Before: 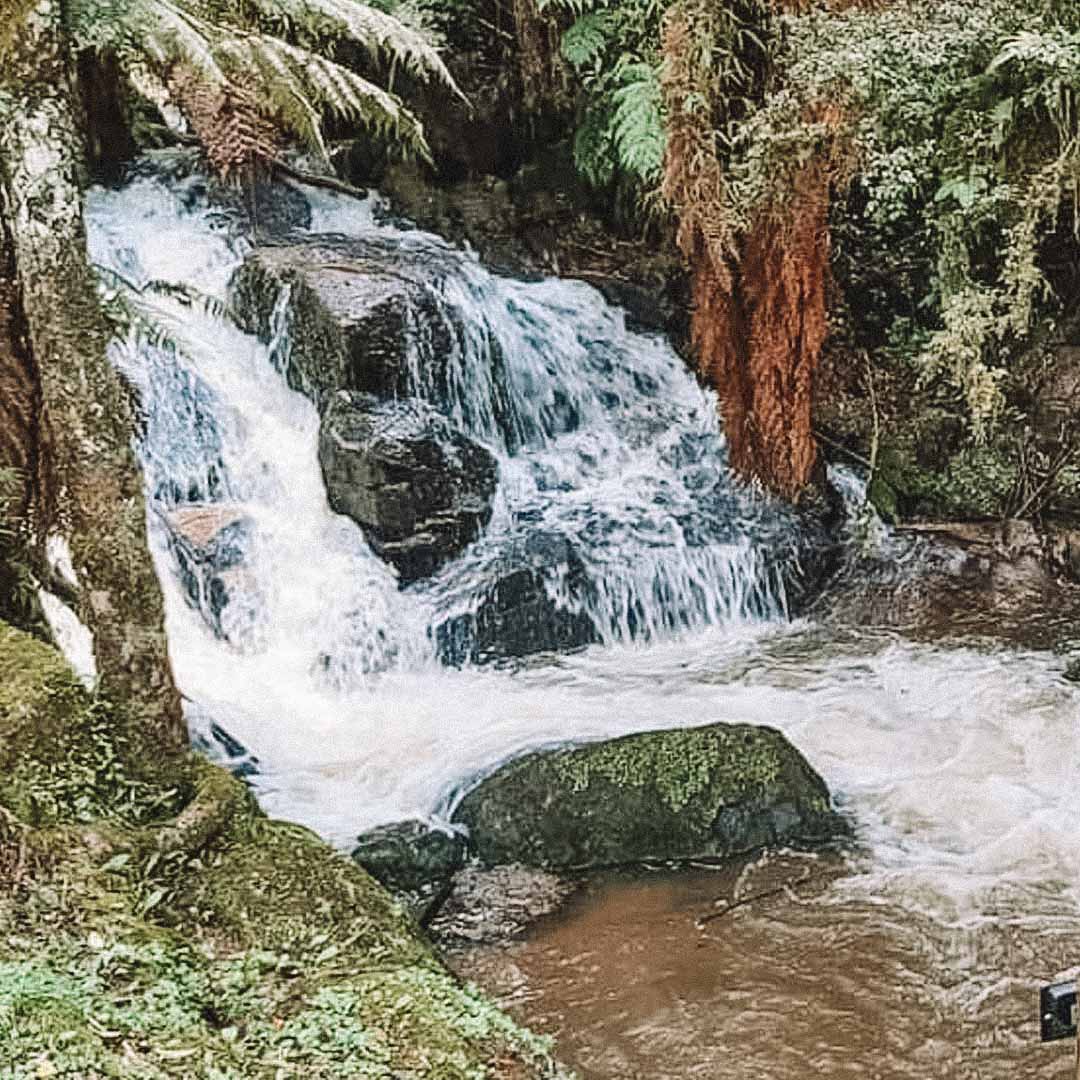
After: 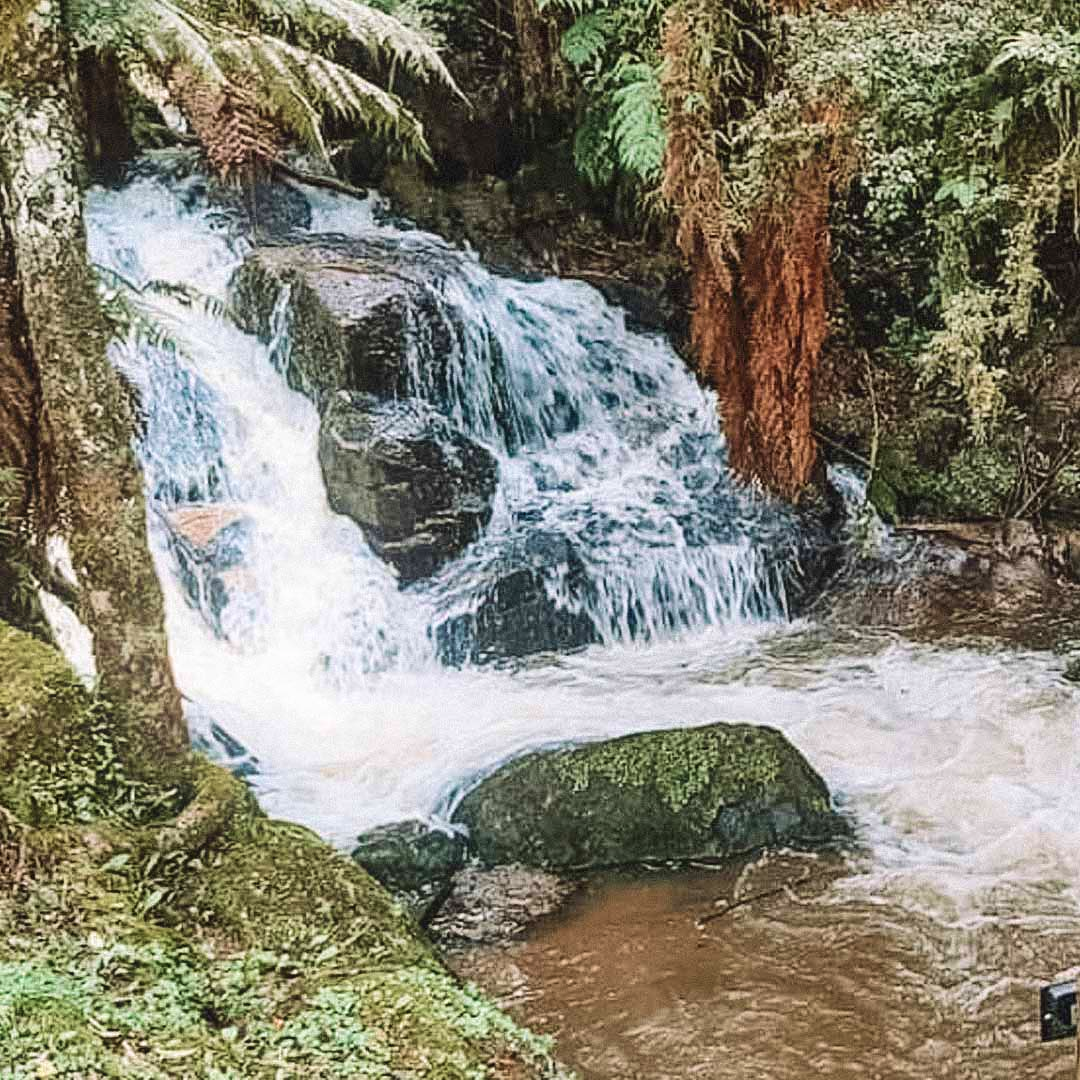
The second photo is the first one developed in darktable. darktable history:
velvia: on, module defaults
bloom: size 15%, threshold 97%, strength 7%
